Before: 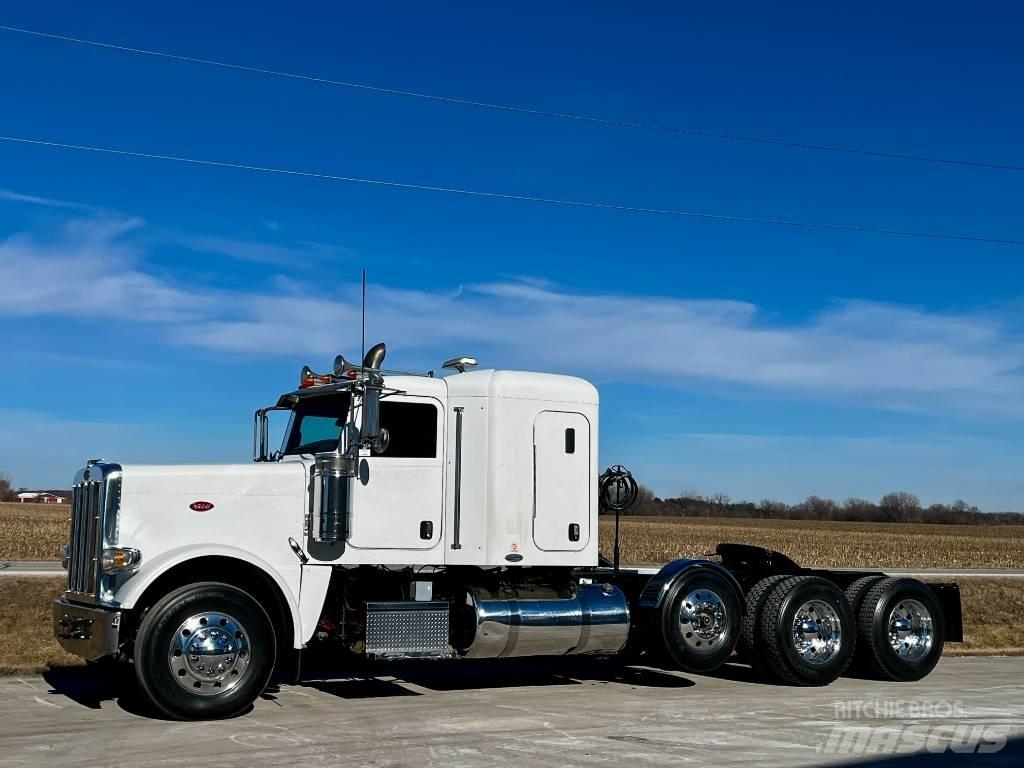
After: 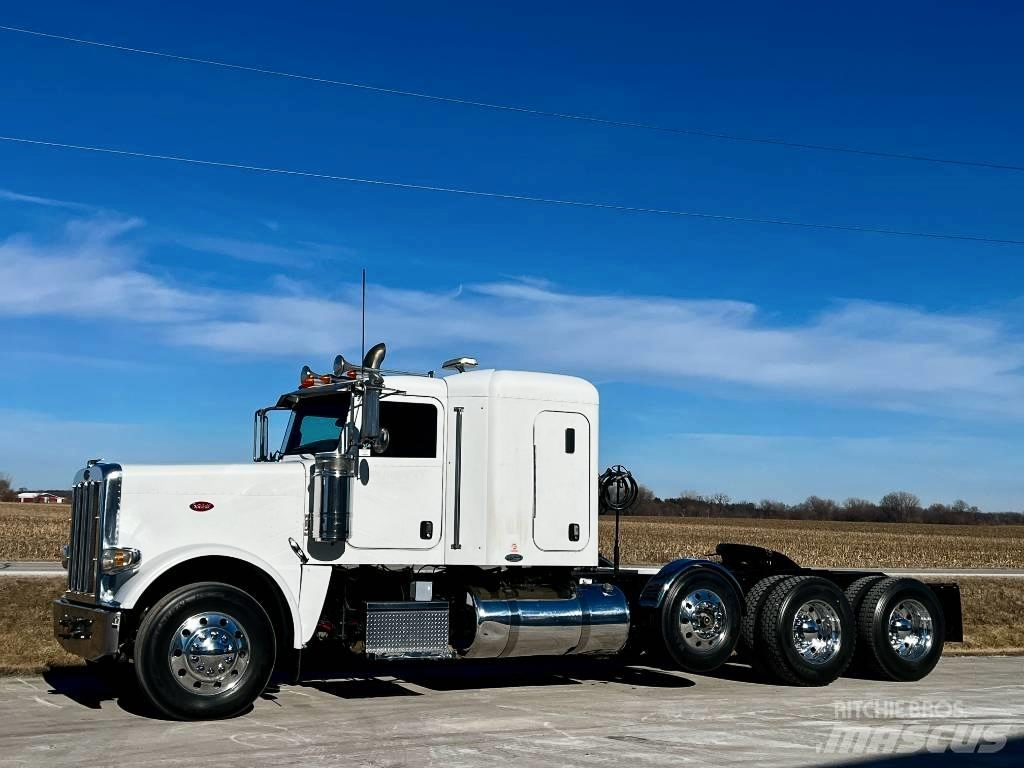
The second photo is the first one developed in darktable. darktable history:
contrast brightness saturation: contrast 0.154, brightness 0.047
